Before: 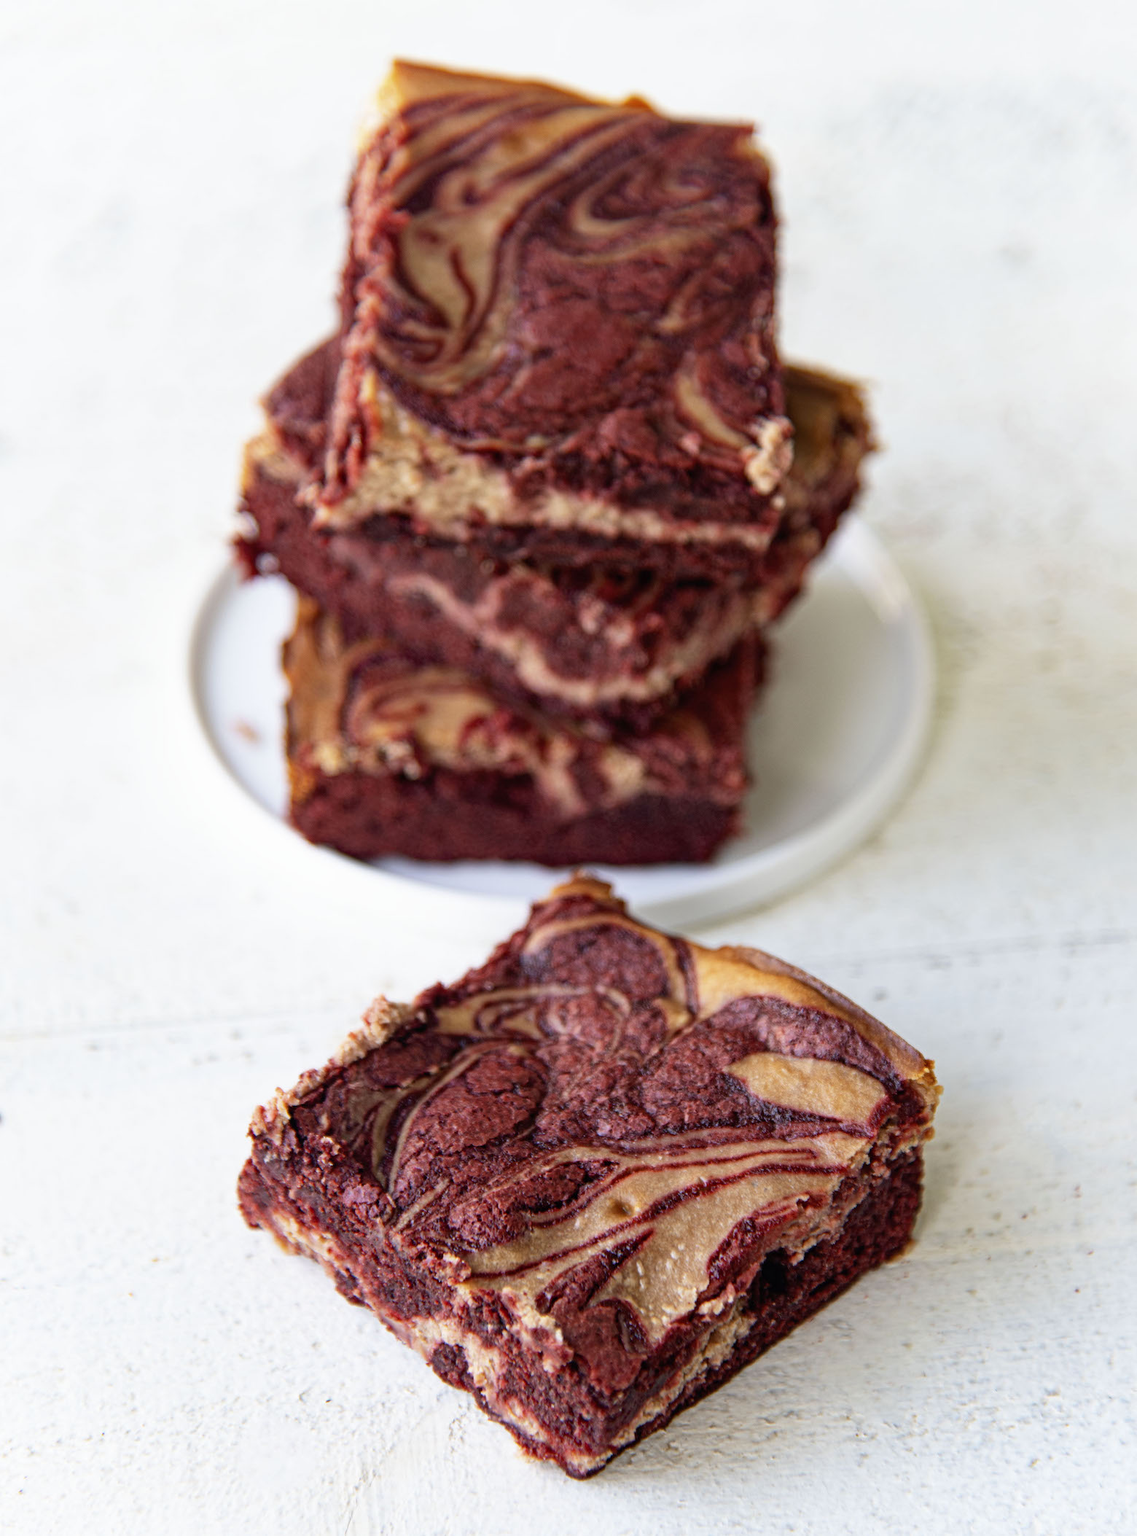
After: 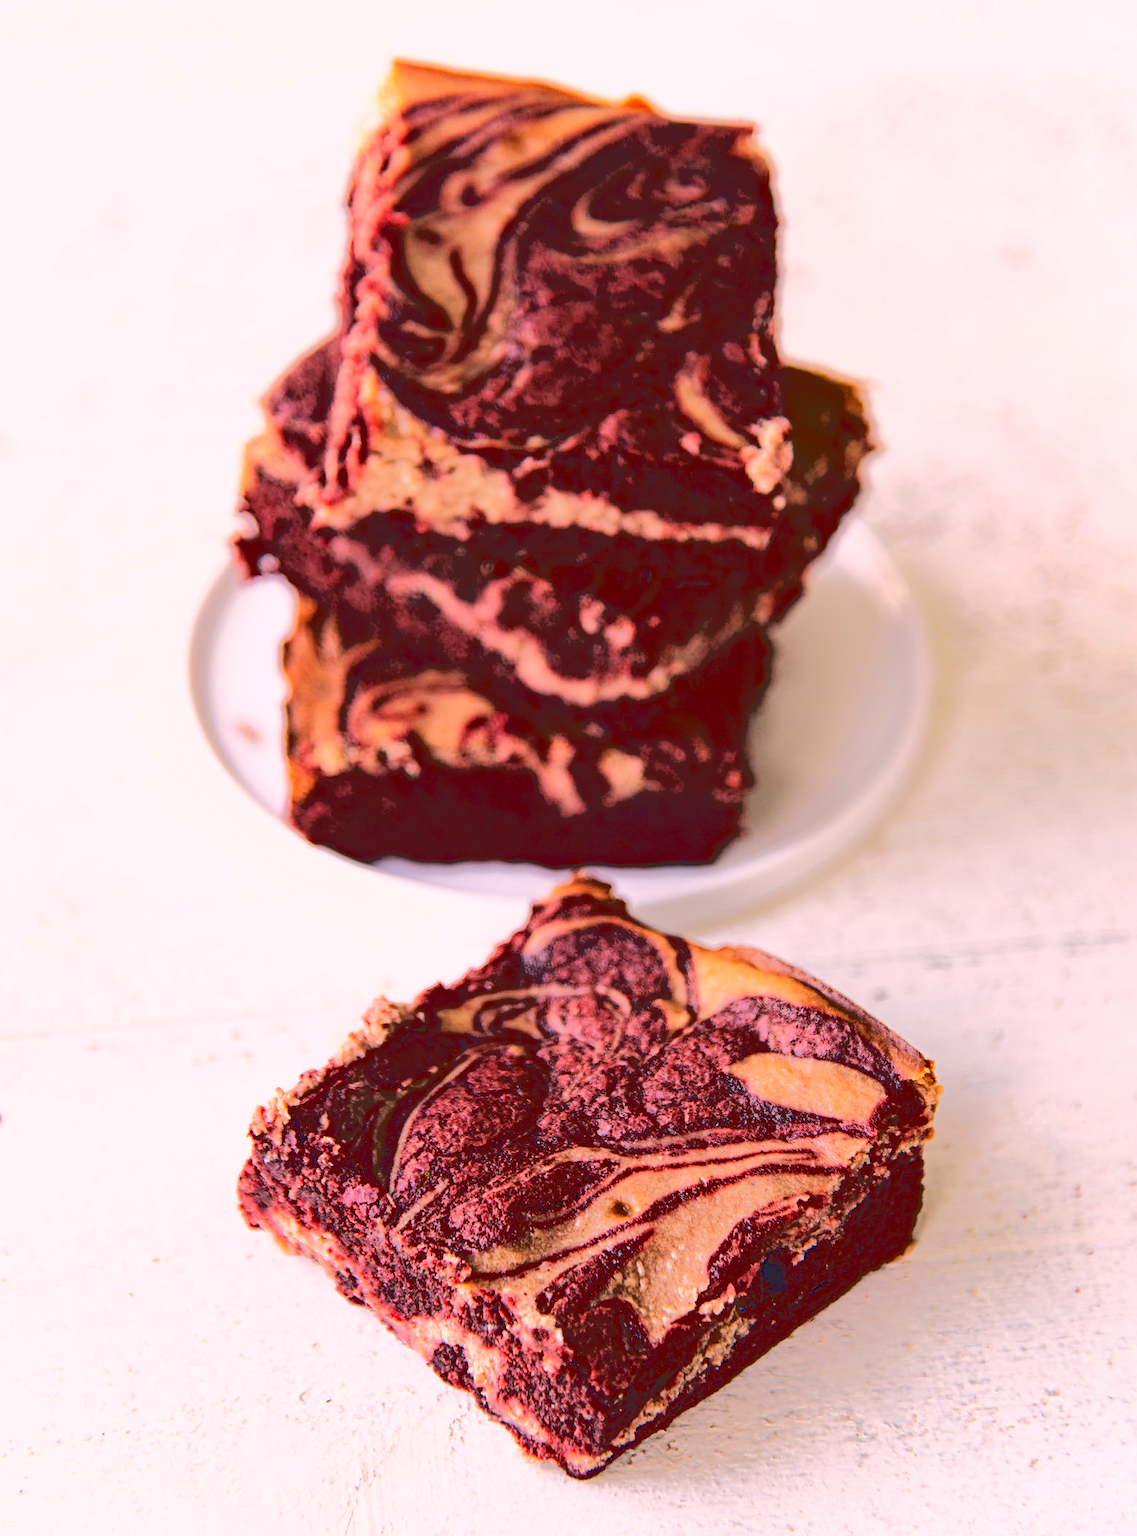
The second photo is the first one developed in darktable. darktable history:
base curve: curves: ch0 [(0.065, 0.026) (0.236, 0.358) (0.53, 0.546) (0.777, 0.841) (0.924, 0.992)], preserve colors average RGB
color correction: highlights a* 14.52, highlights b* 4.84
sharpen: radius 0.969, amount 0.604
